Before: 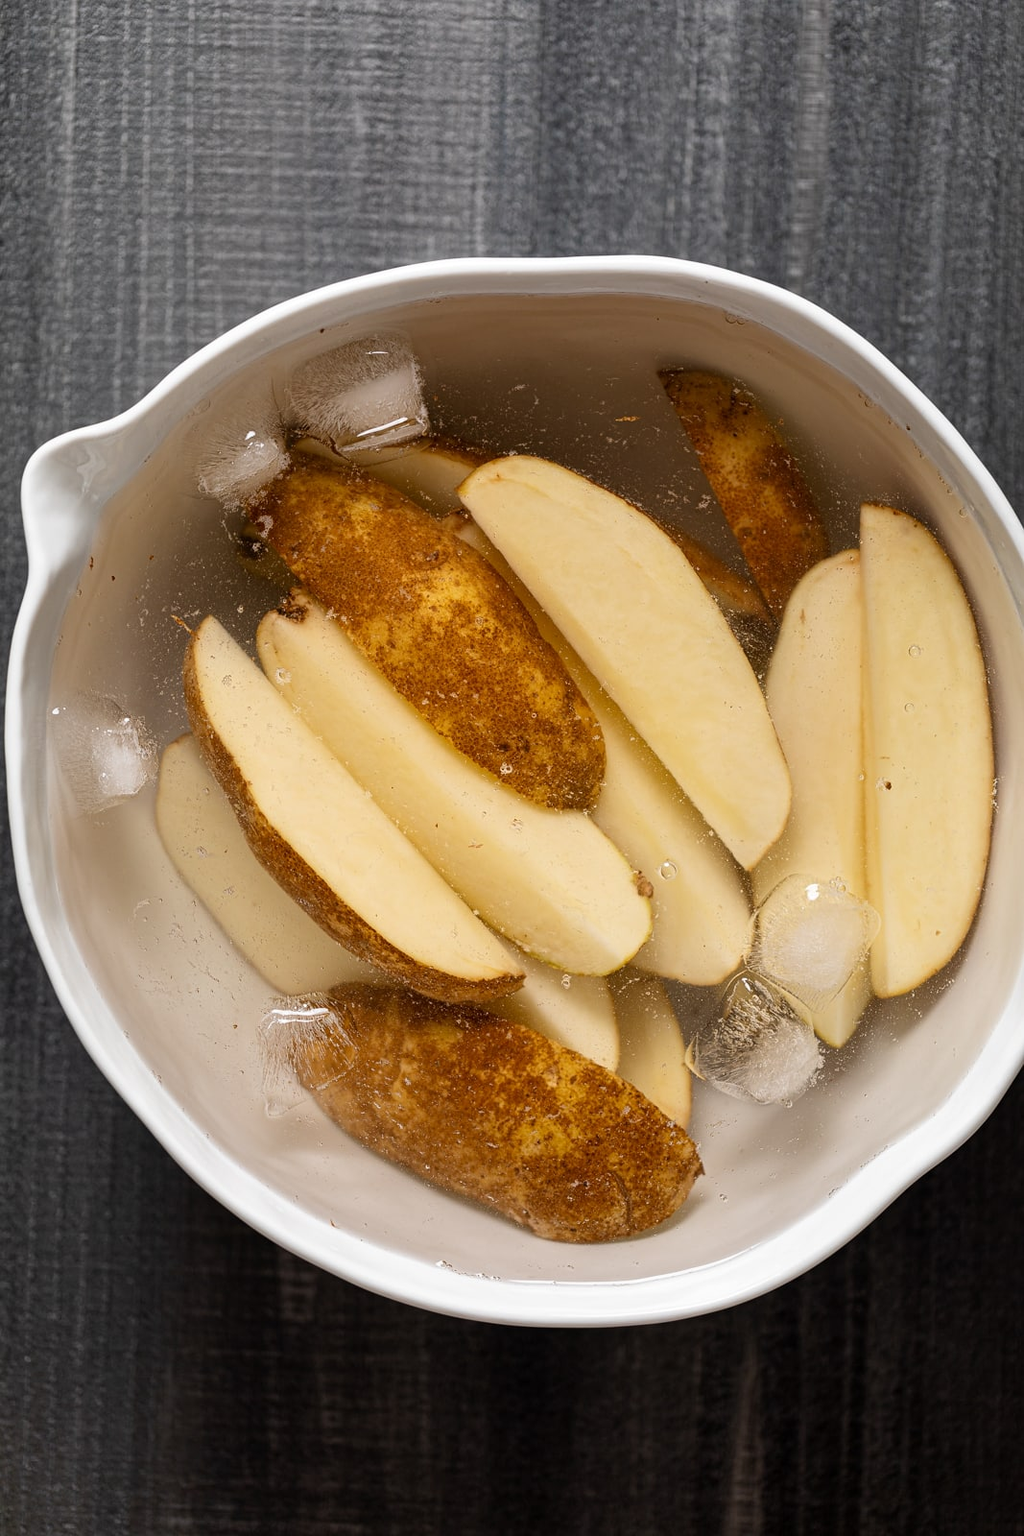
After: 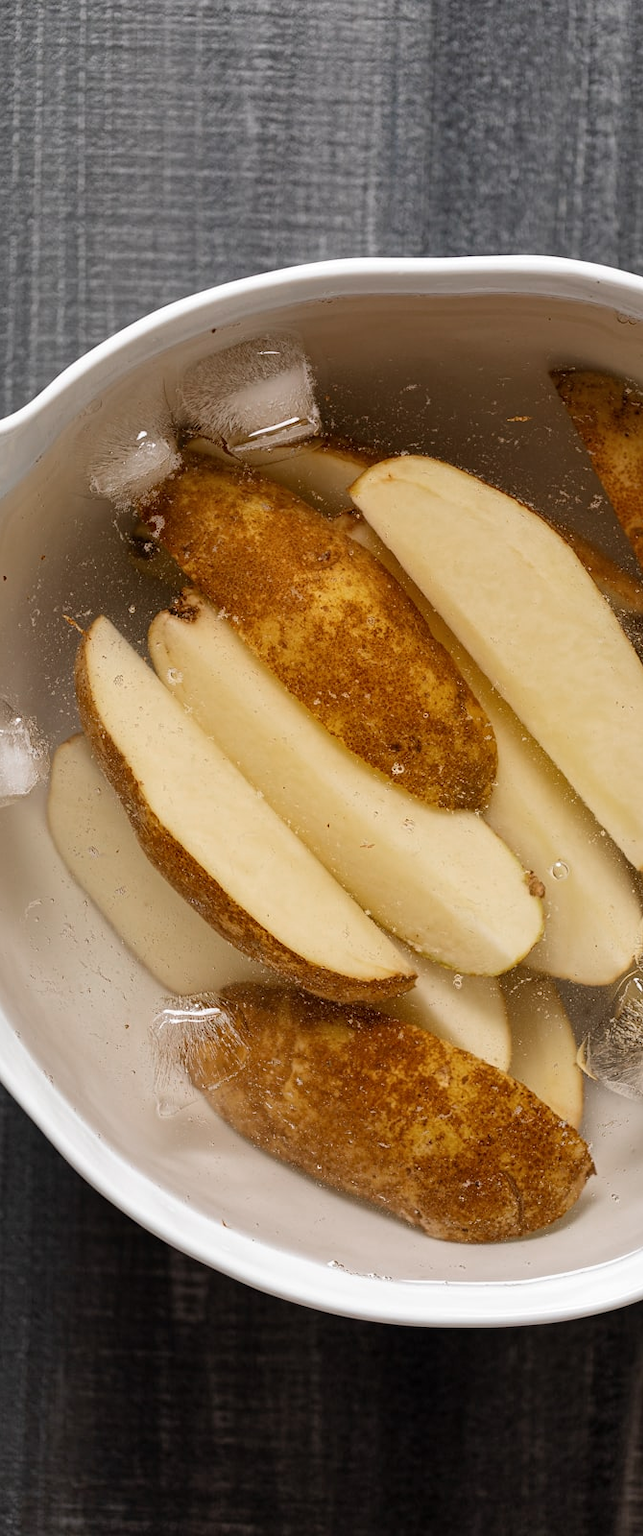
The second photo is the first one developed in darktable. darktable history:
color zones: curves: ch0 [(0, 0.5) (0.143, 0.5) (0.286, 0.456) (0.429, 0.5) (0.571, 0.5) (0.714, 0.5) (0.857, 0.5) (1, 0.5)]; ch1 [(0, 0.5) (0.143, 0.5) (0.286, 0.422) (0.429, 0.5) (0.571, 0.5) (0.714, 0.5) (0.857, 0.5) (1, 0.5)]
shadows and highlights: radius 126.53, shadows 30.45, highlights -30.61, low approximation 0.01, soften with gaussian
crop: left 10.63%, right 26.499%
